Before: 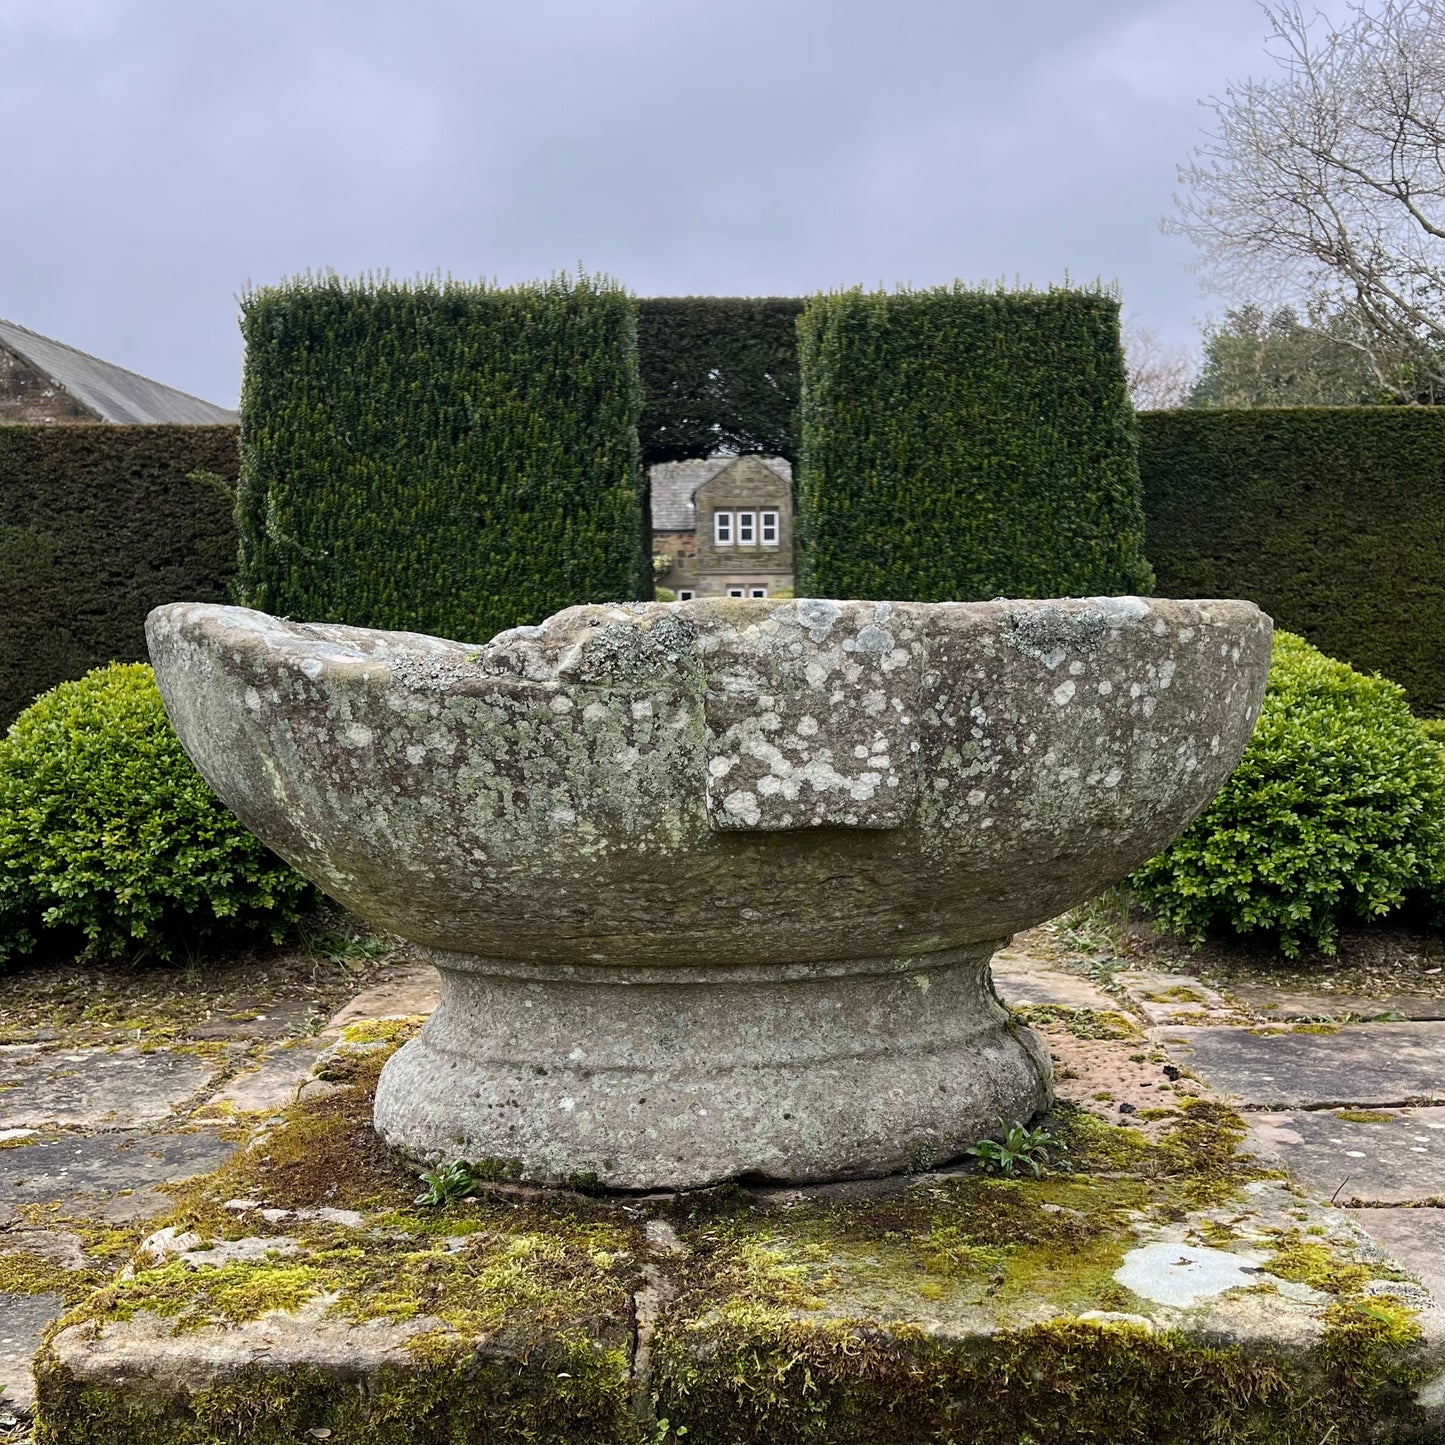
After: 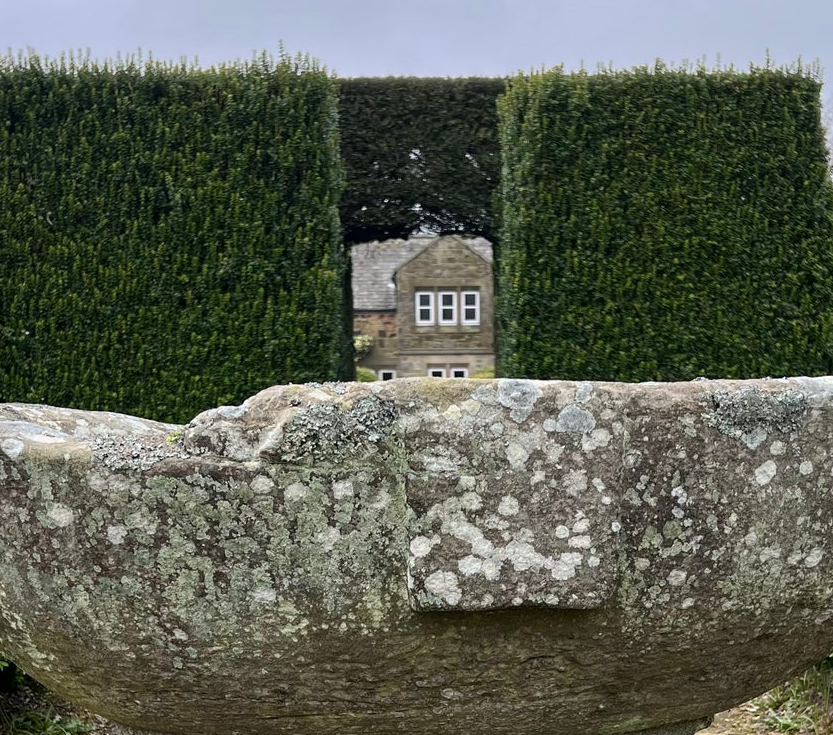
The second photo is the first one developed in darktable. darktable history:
crop: left 20.74%, top 15.293%, right 21.602%, bottom 33.835%
